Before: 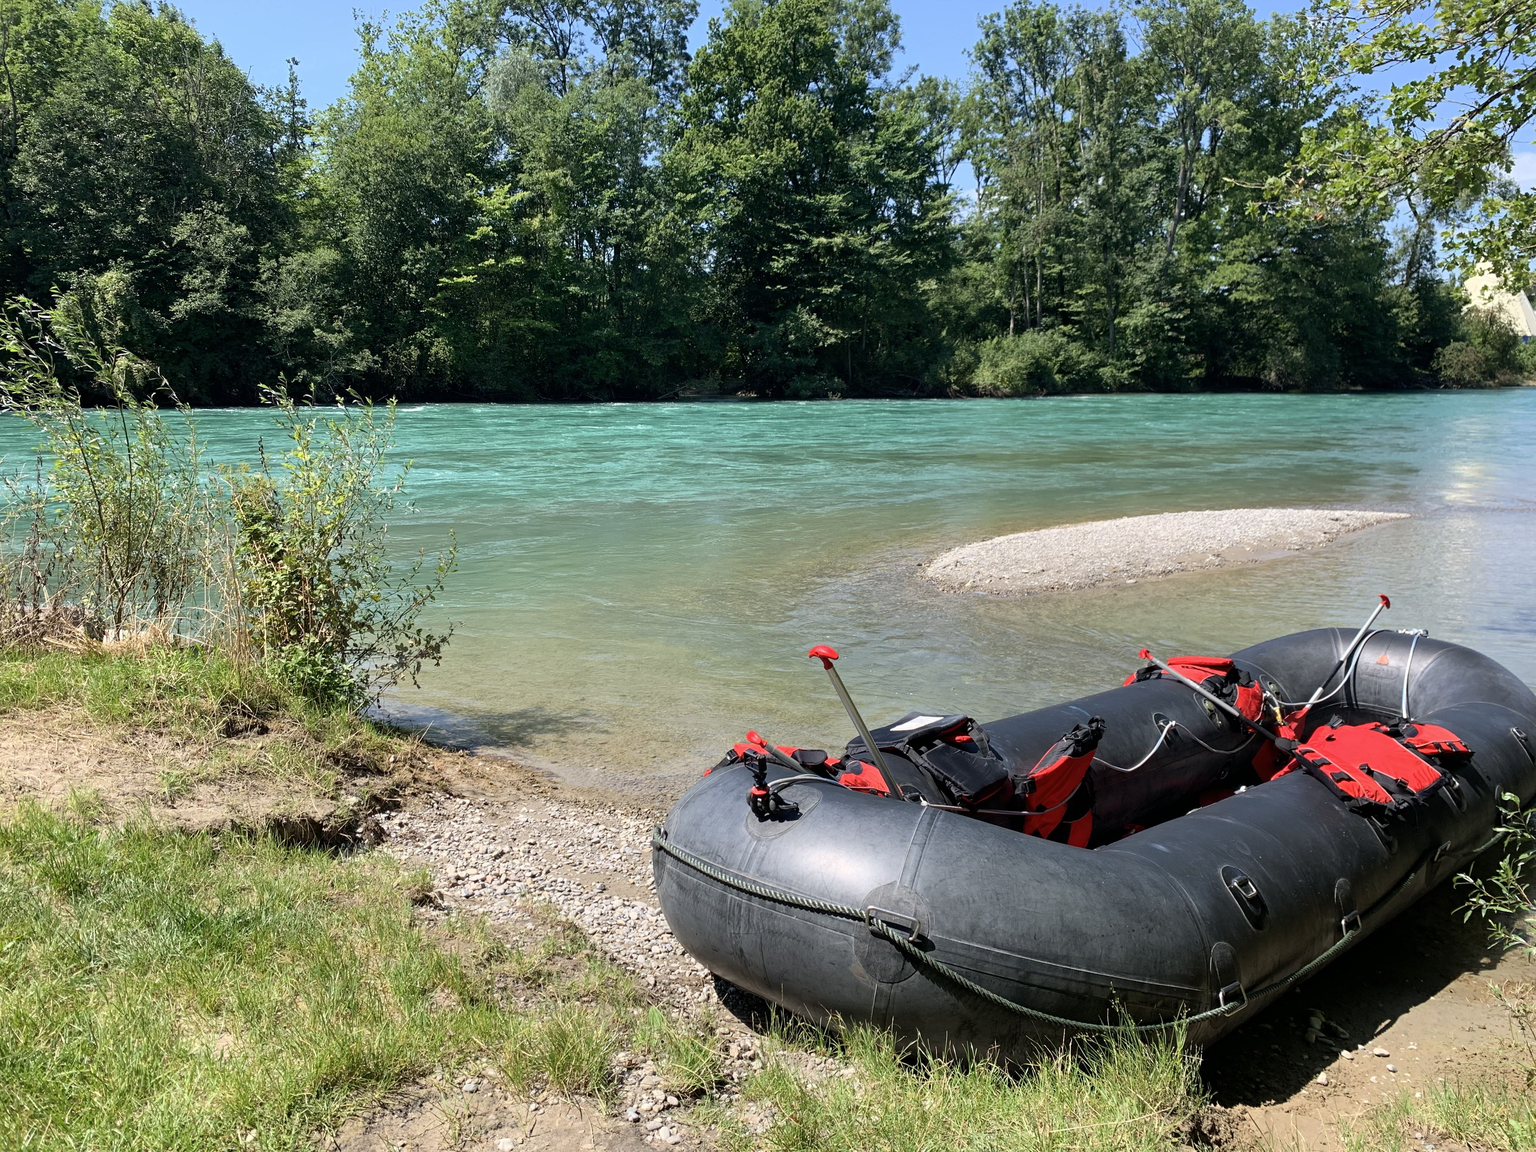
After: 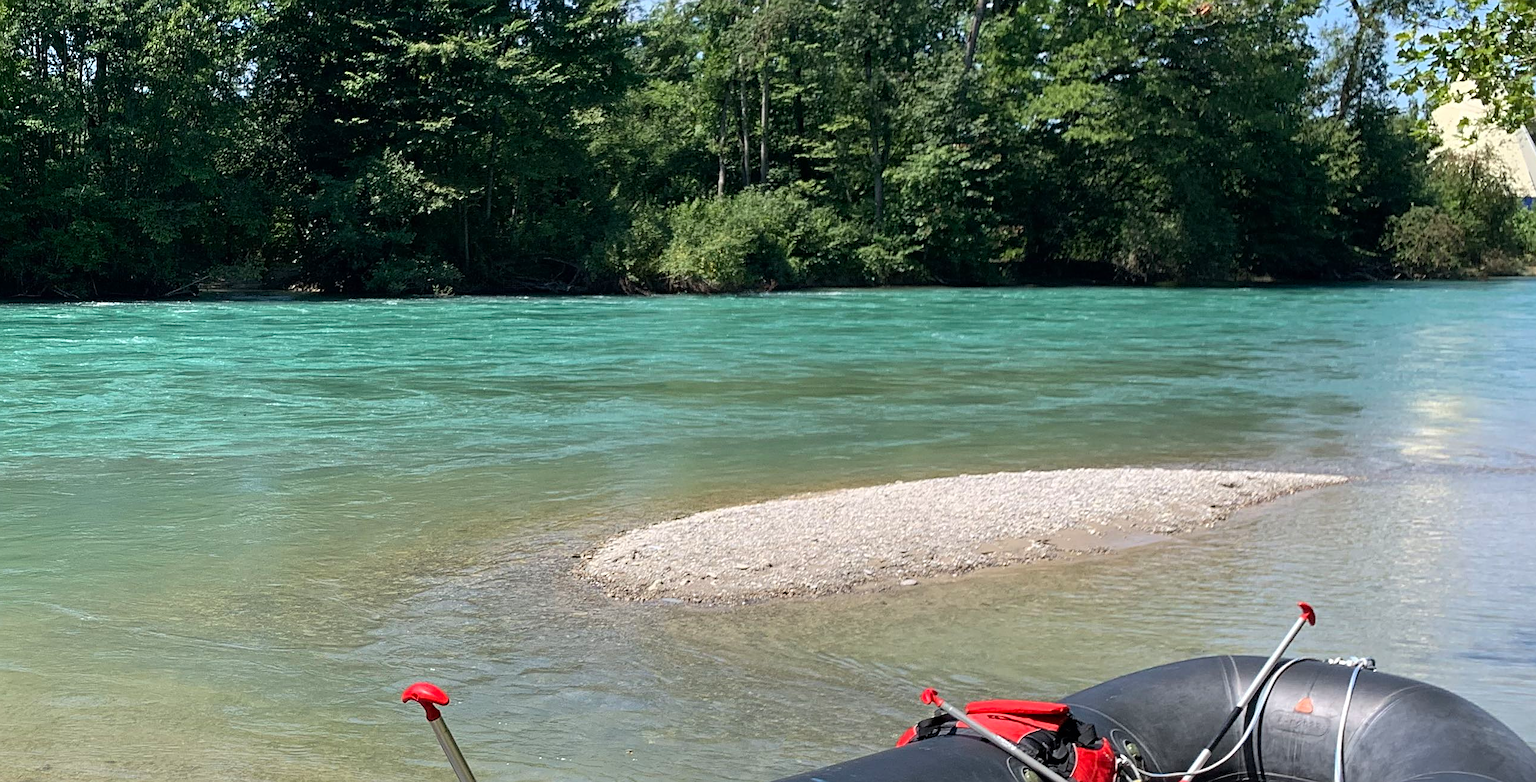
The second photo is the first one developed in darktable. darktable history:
sharpen: on, module defaults
crop: left 36.005%, top 18.293%, right 0.31%, bottom 38.444%
color balance: on, module defaults
